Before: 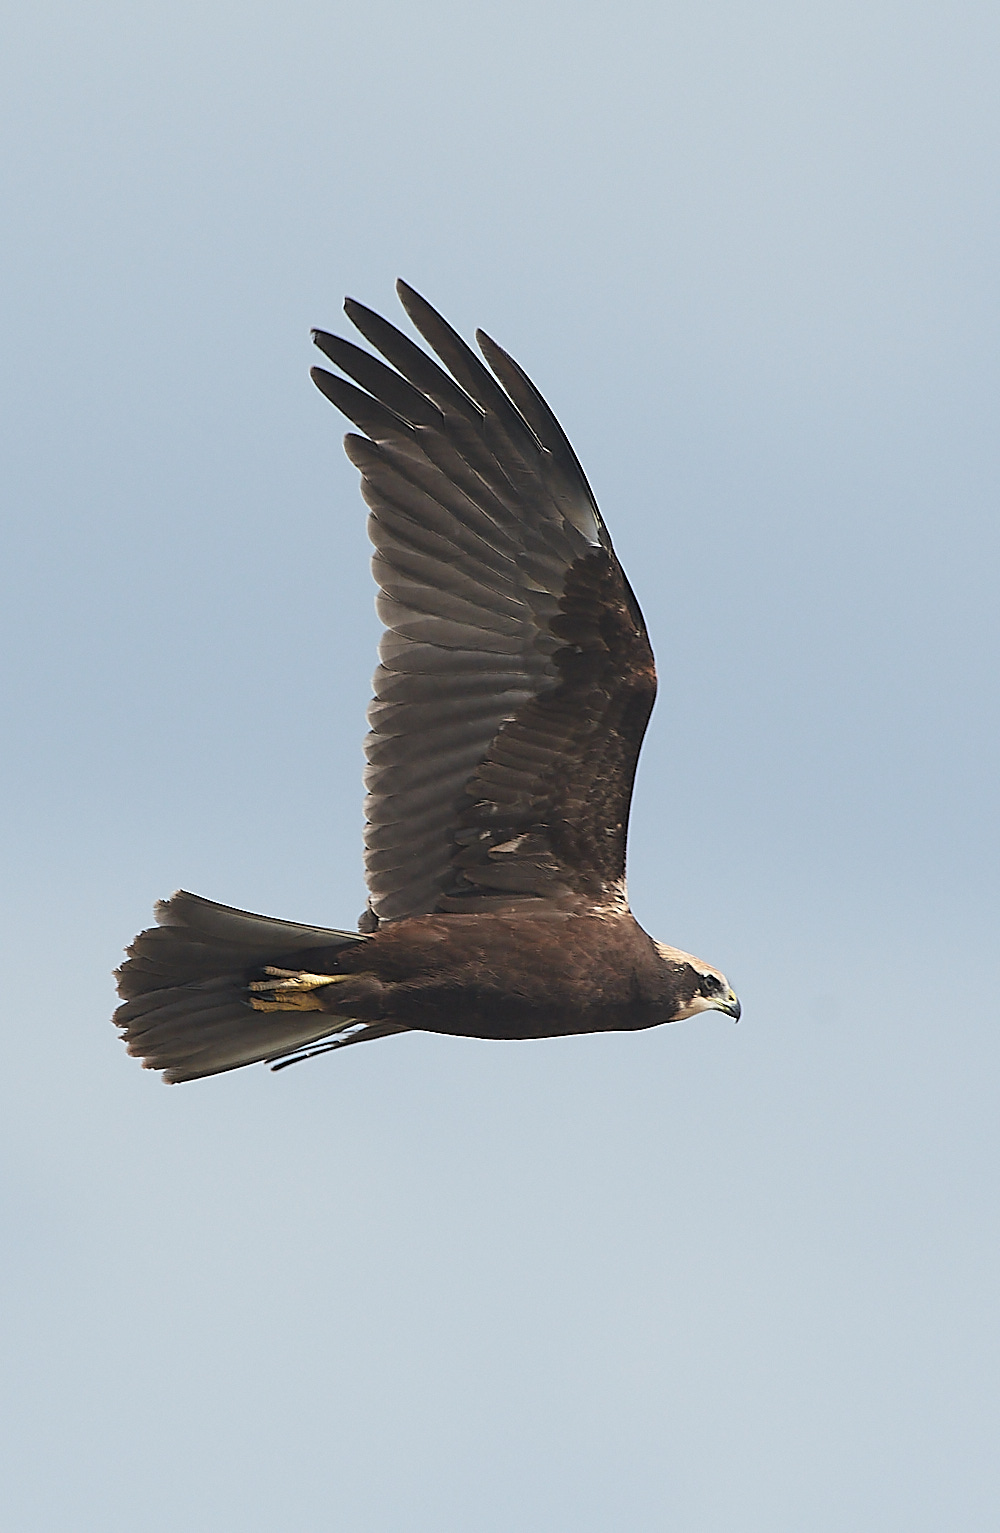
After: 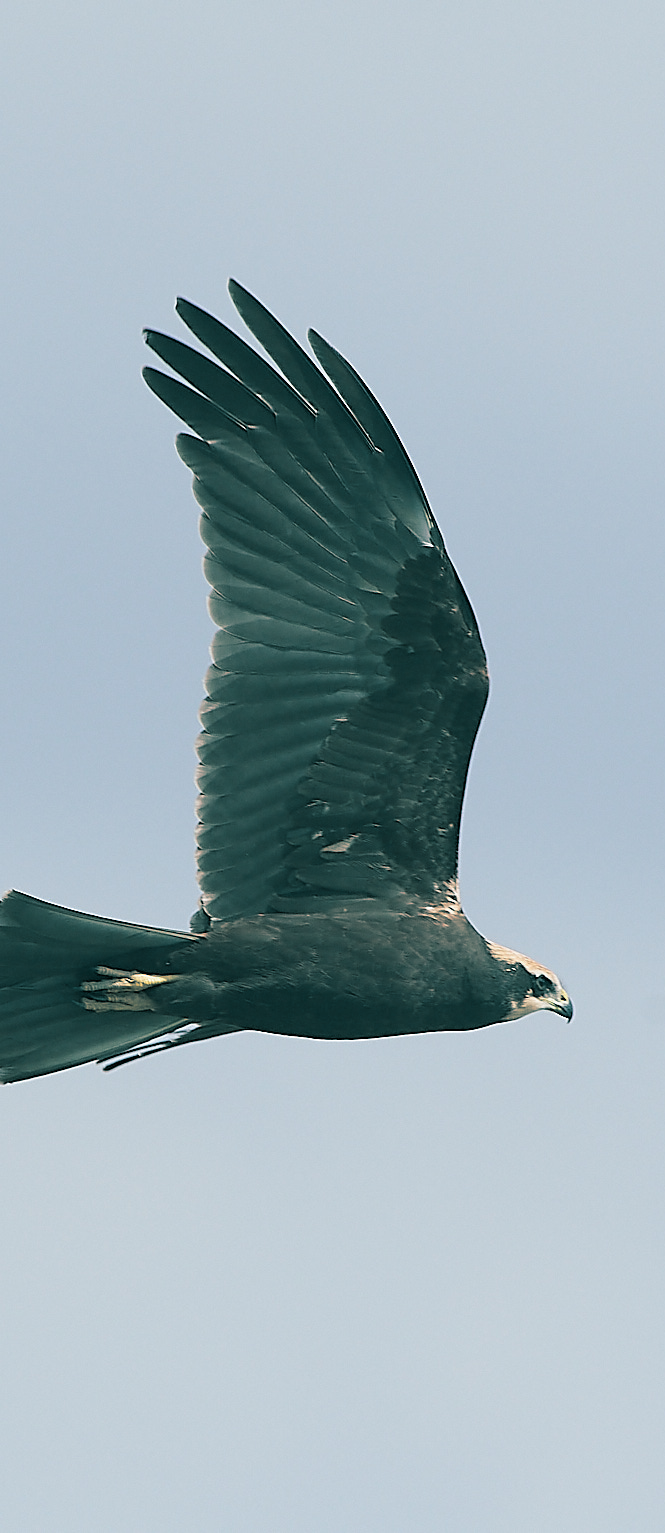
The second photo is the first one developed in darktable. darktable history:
crop: left 16.899%, right 16.556%
split-toning: shadows › hue 183.6°, shadows › saturation 0.52, highlights › hue 0°, highlights › saturation 0
